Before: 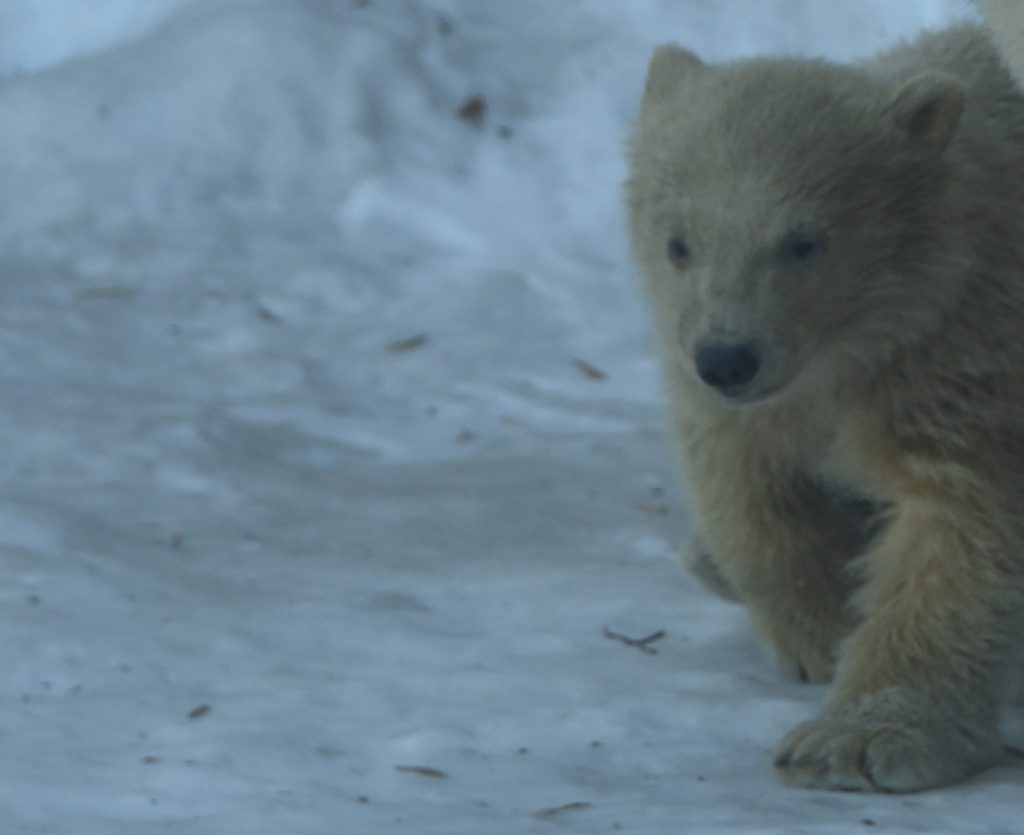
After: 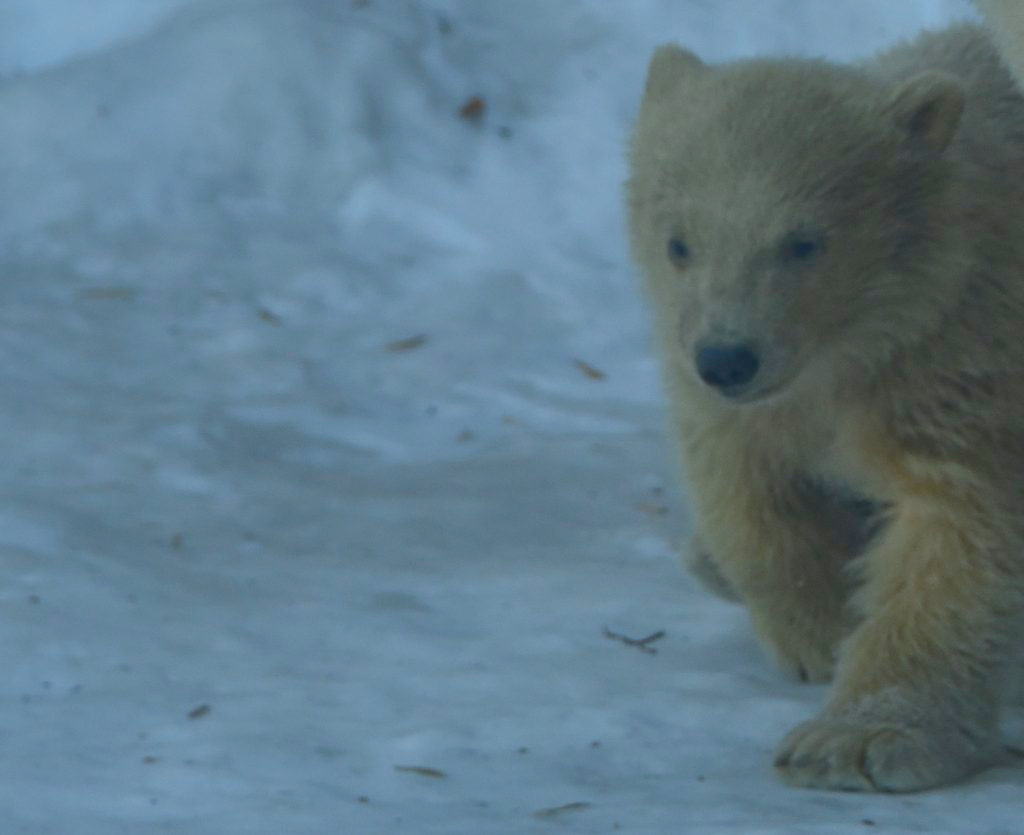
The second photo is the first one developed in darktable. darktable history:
tone equalizer: on, module defaults
exposure: black level correction 0.001, compensate exposure bias true, compensate highlight preservation false
local contrast: on, module defaults
color balance rgb: linear chroma grading › global chroma 25.57%, perceptual saturation grading › global saturation 0.899%, contrast -29.65%
